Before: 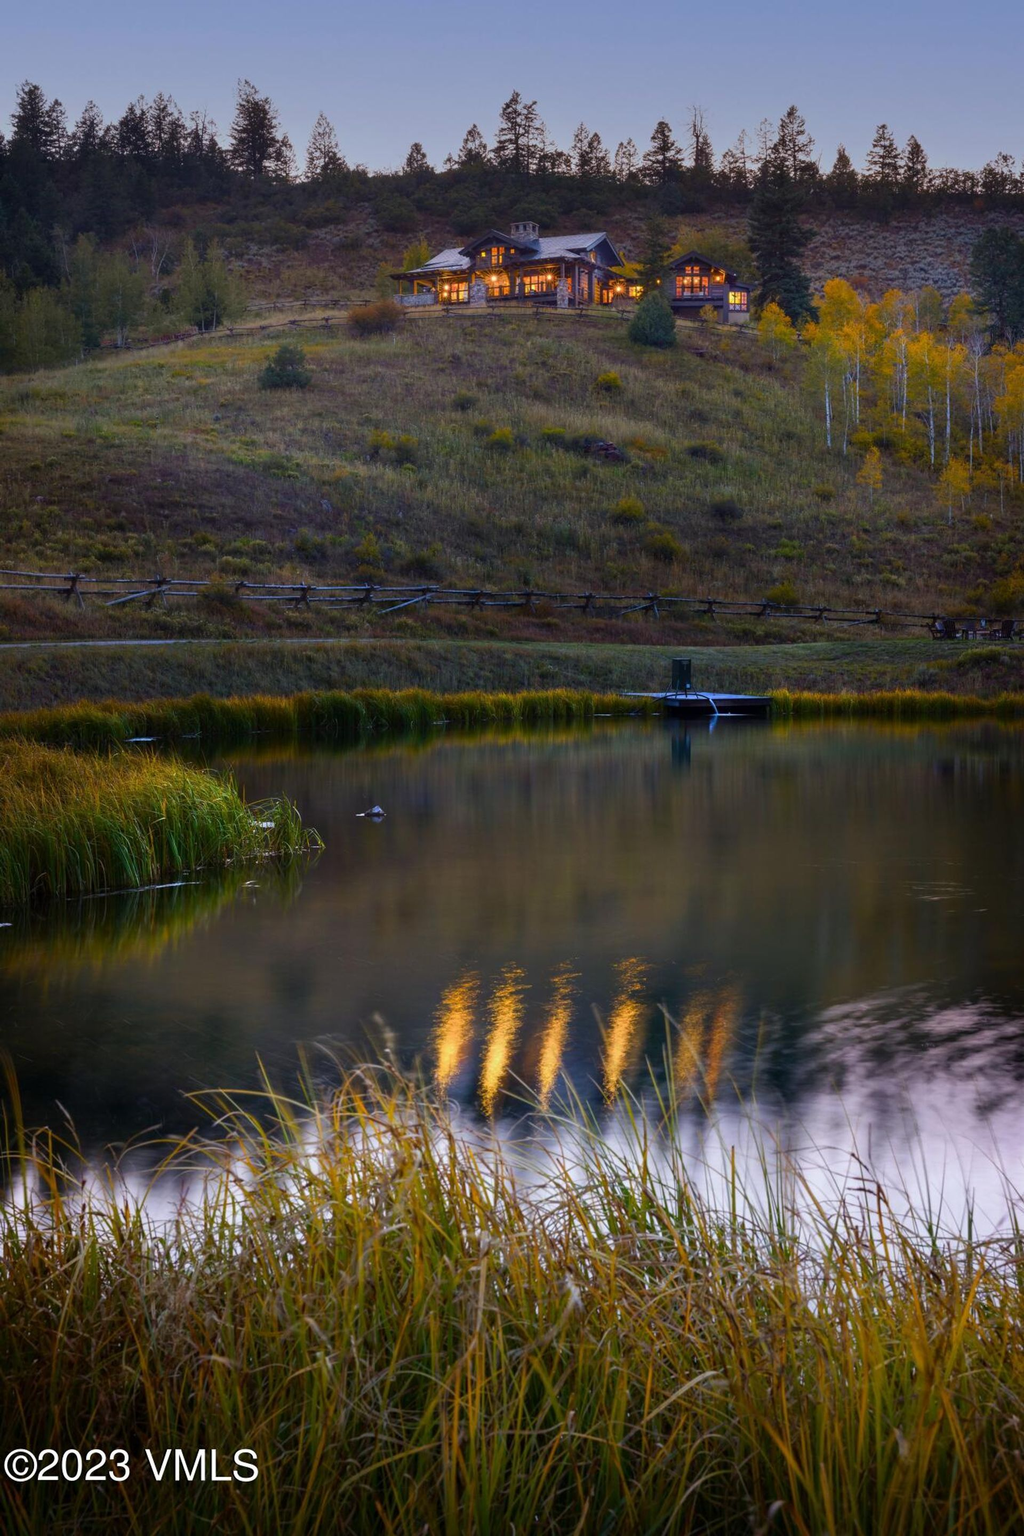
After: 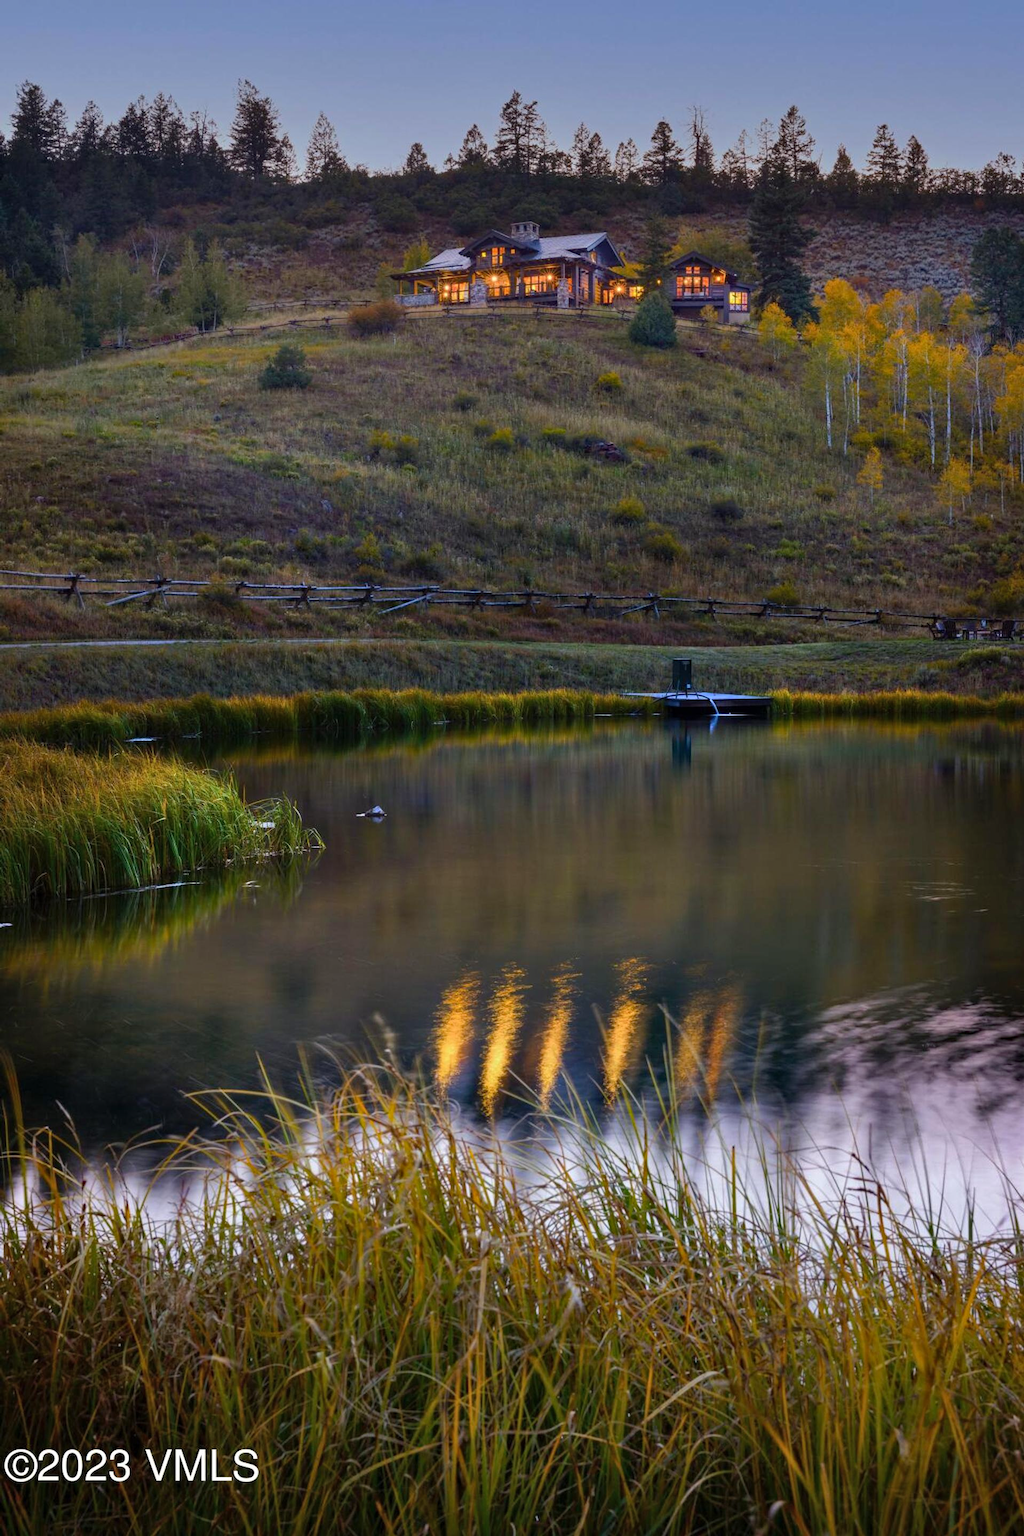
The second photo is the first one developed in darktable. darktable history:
shadows and highlights: shadows 40.08, highlights -53.41, low approximation 0.01, soften with gaussian
haze removal: compatibility mode true, adaptive false
color correction: highlights a* -0.104, highlights b* 0.121
